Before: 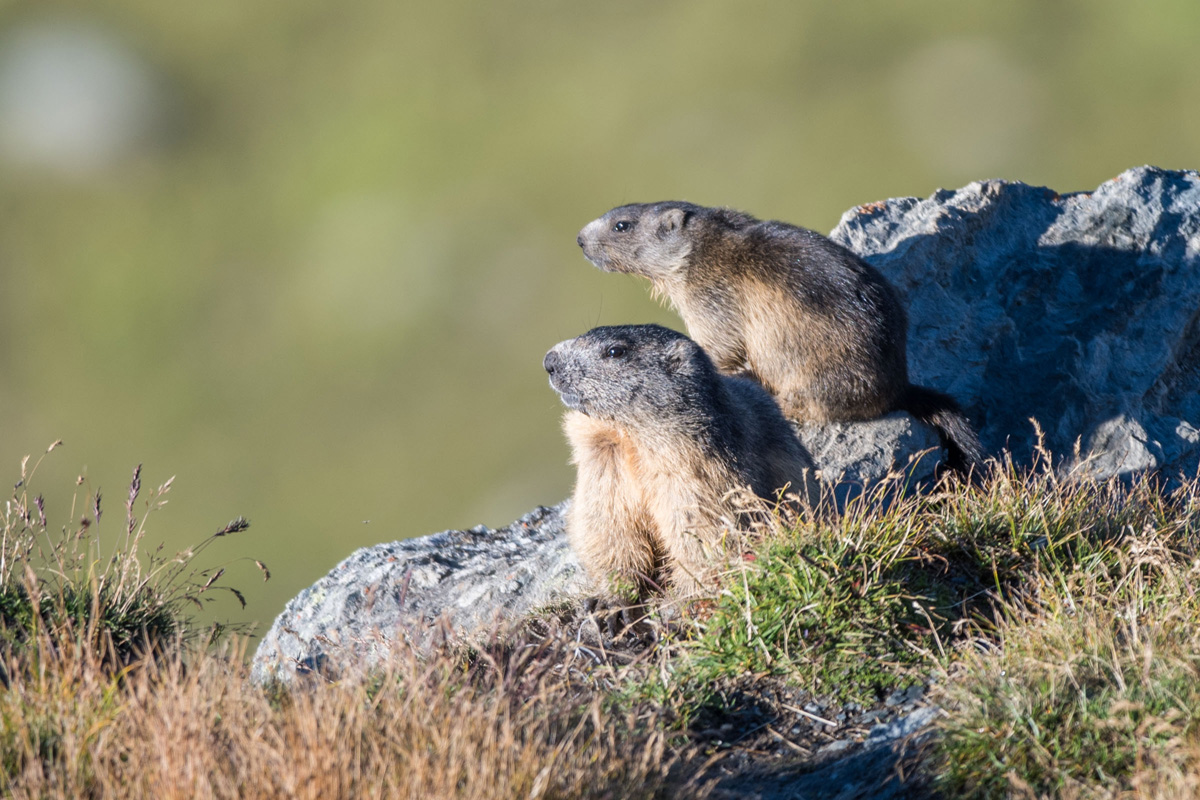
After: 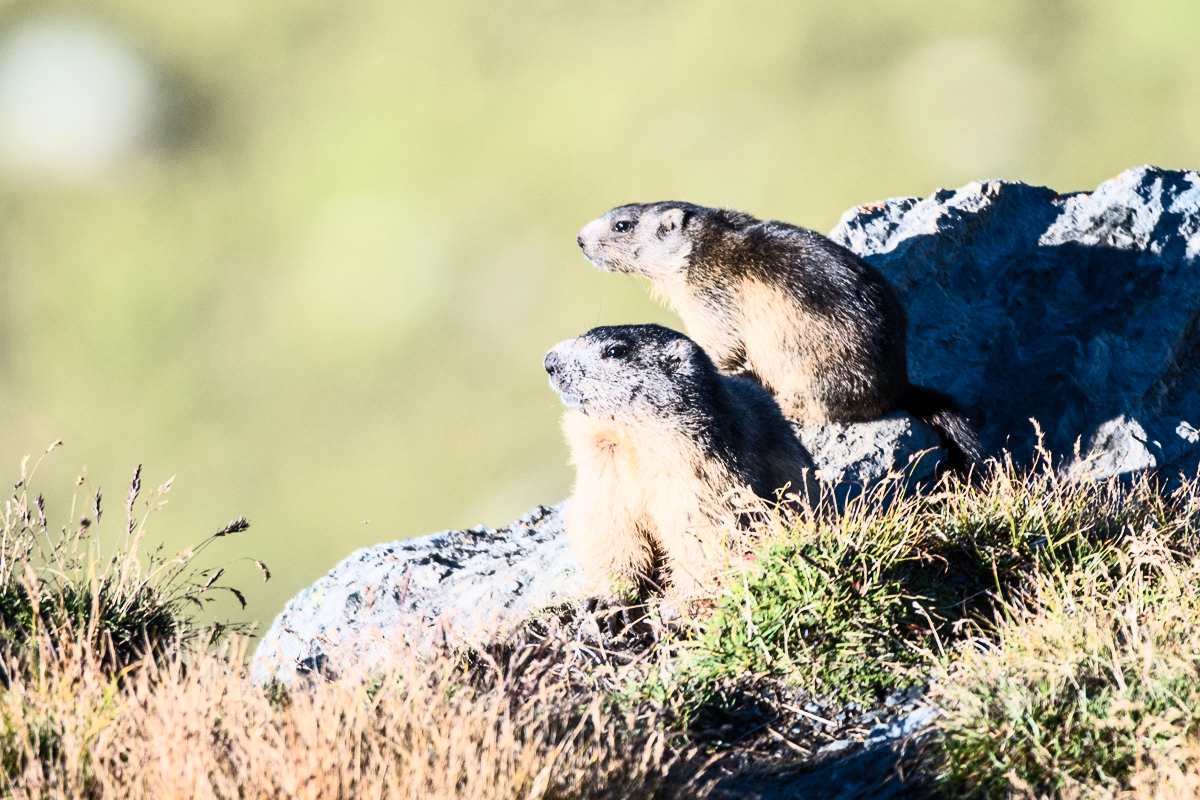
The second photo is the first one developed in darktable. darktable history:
filmic rgb: black relative exposure -7.65 EV, white relative exposure 4.56 EV, hardness 3.61
contrast brightness saturation: contrast 0.62, brightness 0.34, saturation 0.14
